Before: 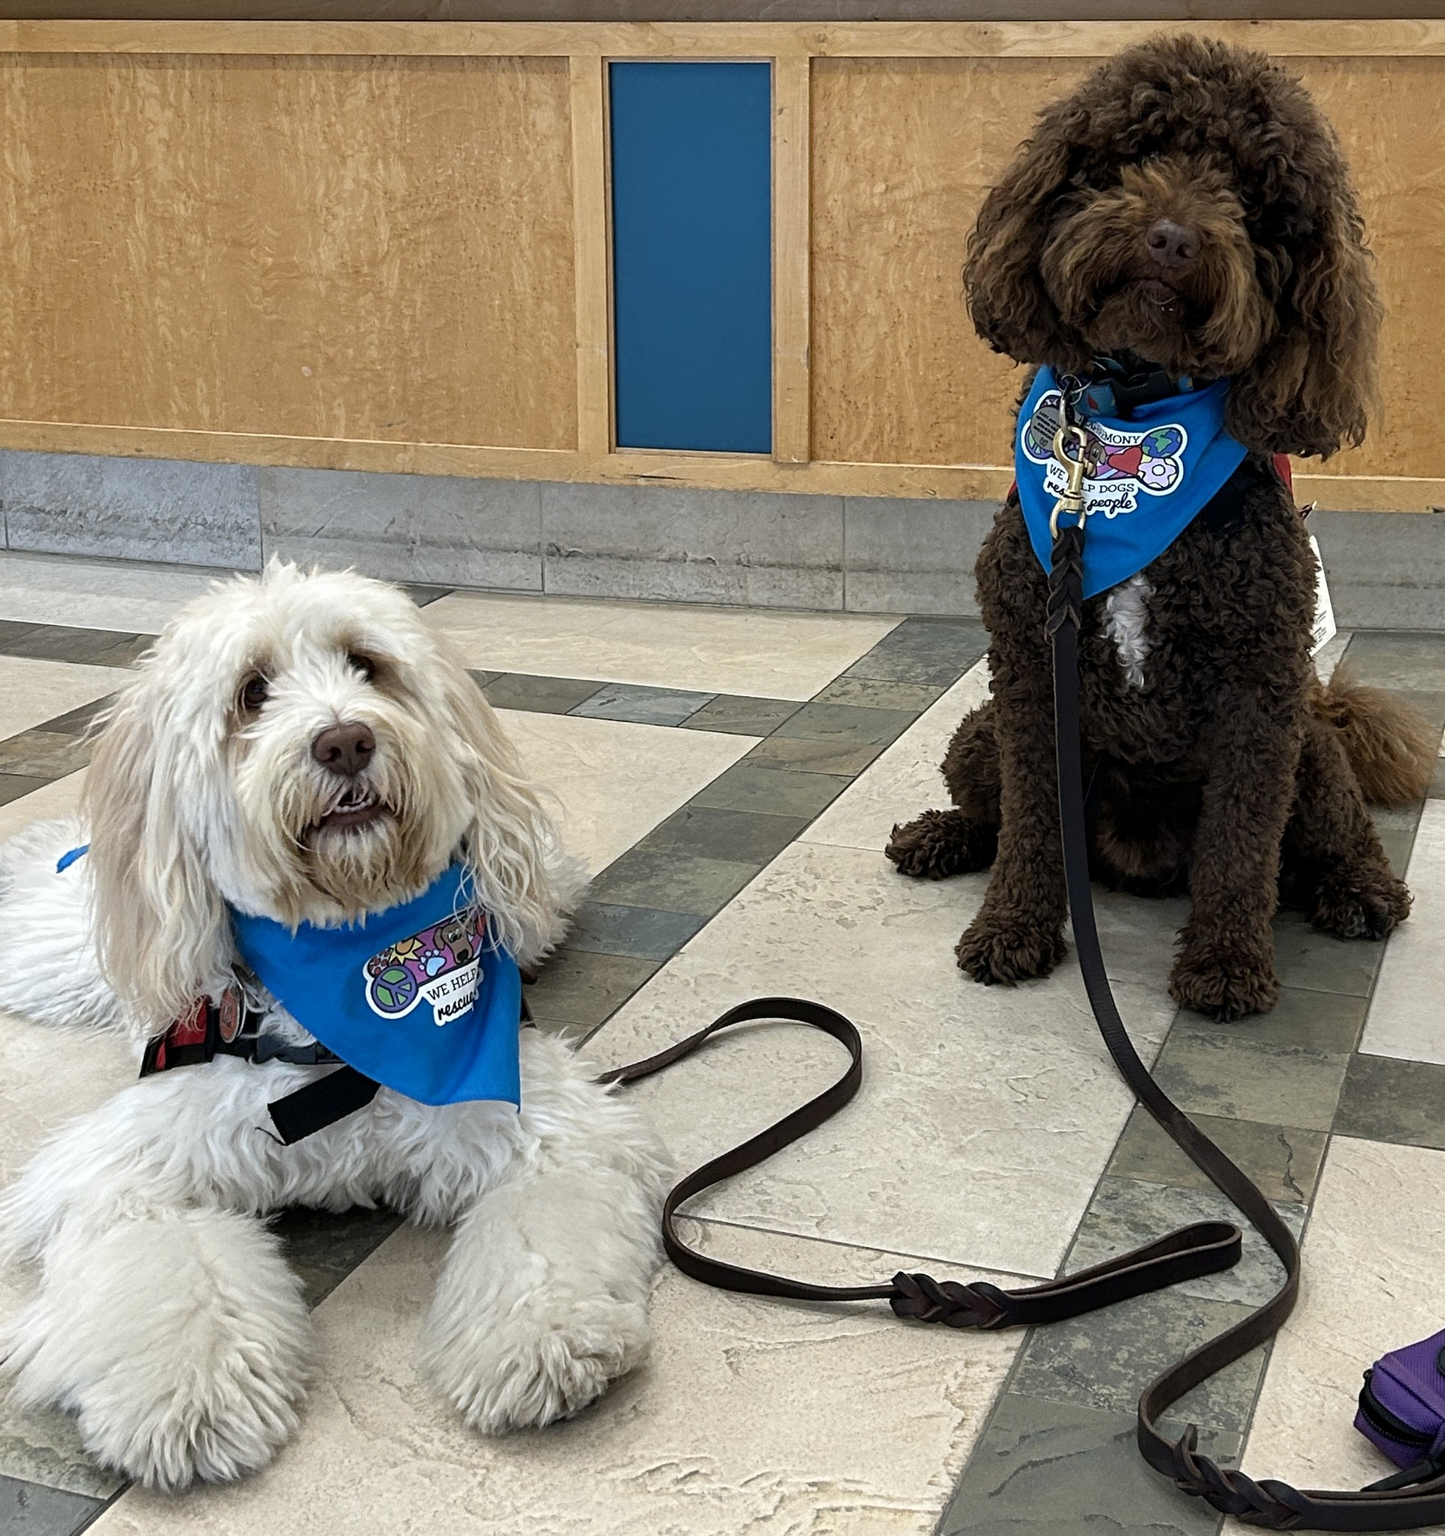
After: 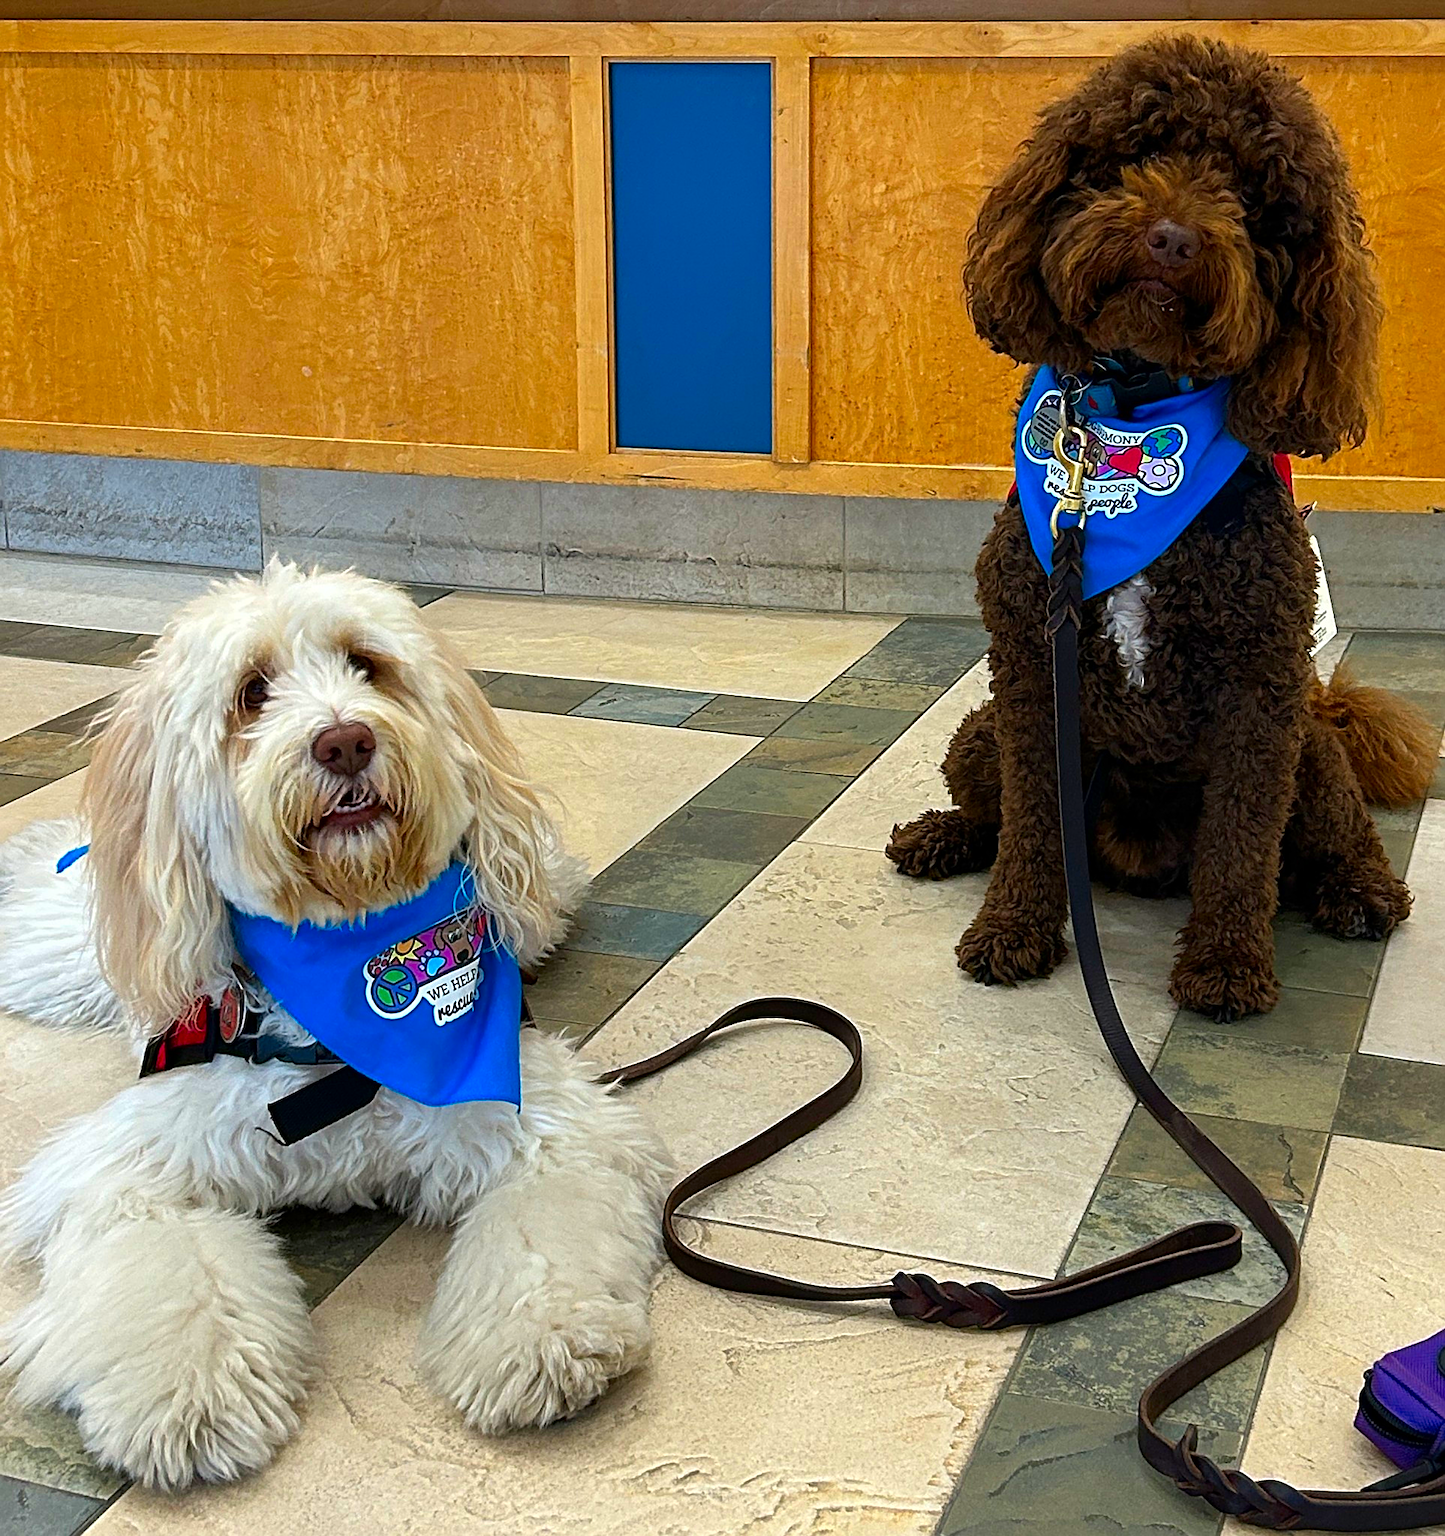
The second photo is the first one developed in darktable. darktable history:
sharpen: on, module defaults
contrast brightness saturation: brightness -0.02, saturation 0.35
color zones: curves: ch0 [(0, 0.613) (0.01, 0.613) (0.245, 0.448) (0.498, 0.529) (0.642, 0.665) (0.879, 0.777) (0.99, 0.613)]; ch1 [(0, 0) (0.143, 0) (0.286, 0) (0.429, 0) (0.571, 0) (0.714, 0) (0.857, 0)], mix -138.01%
